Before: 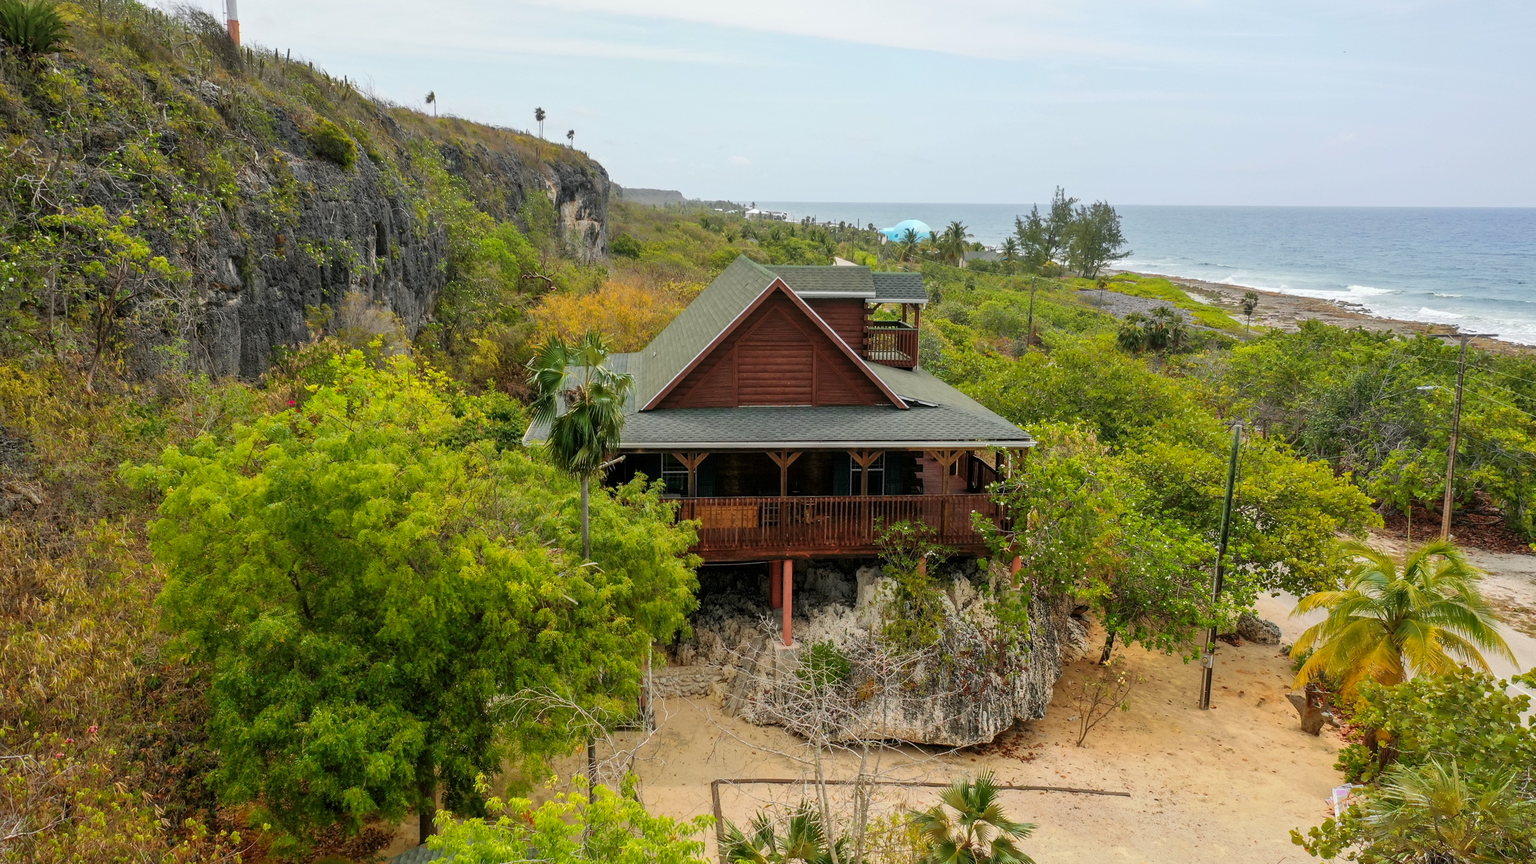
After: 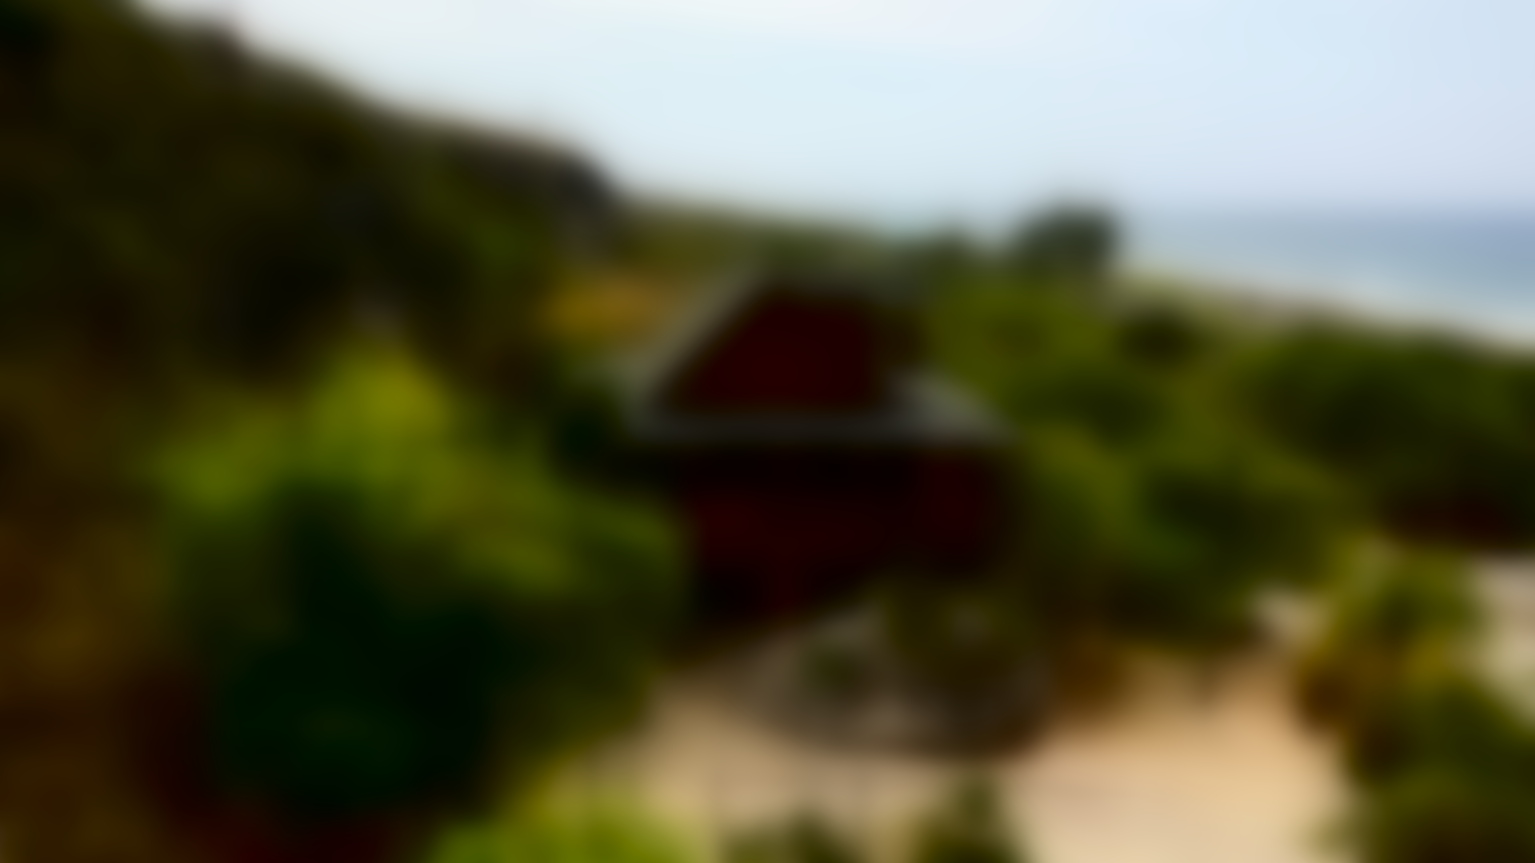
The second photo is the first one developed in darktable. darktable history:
lowpass: radius 31.92, contrast 1.72, brightness -0.98, saturation 0.94
